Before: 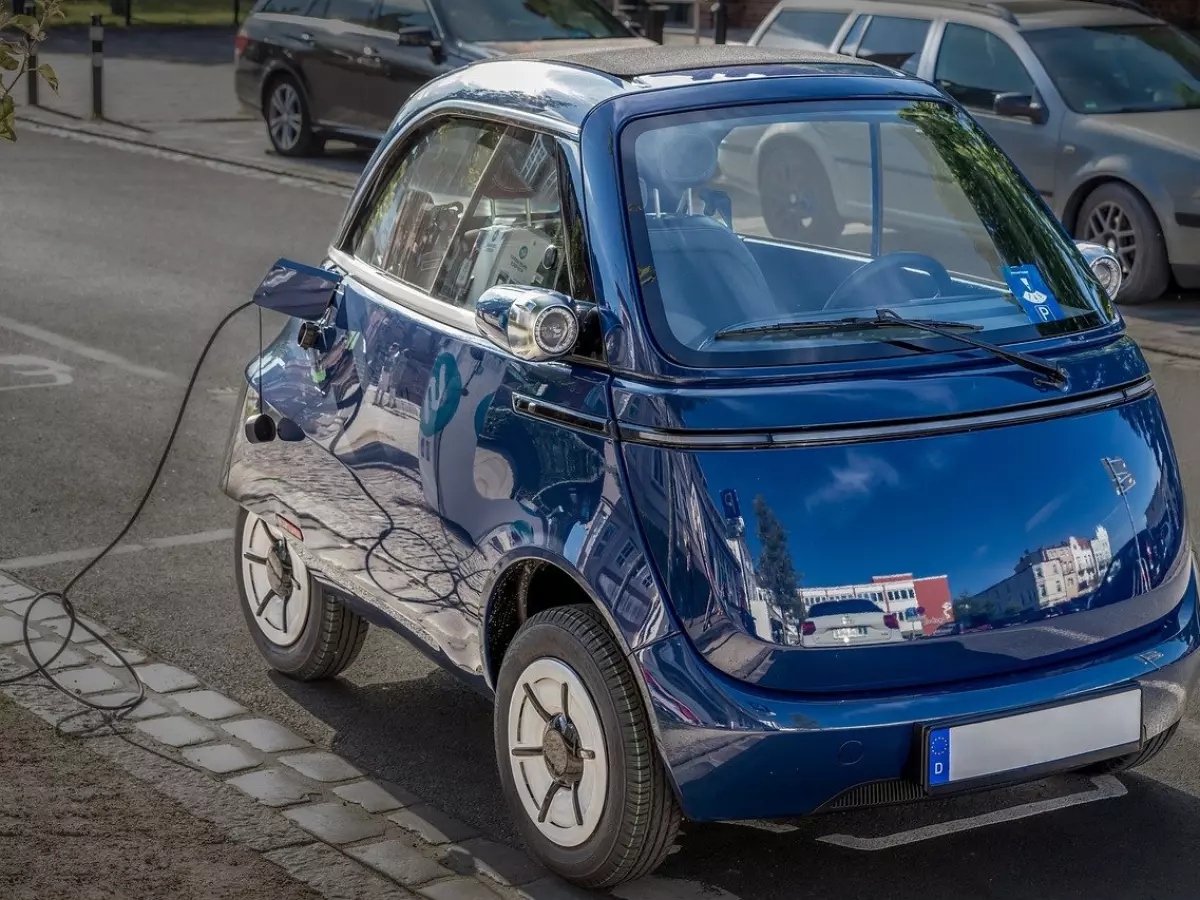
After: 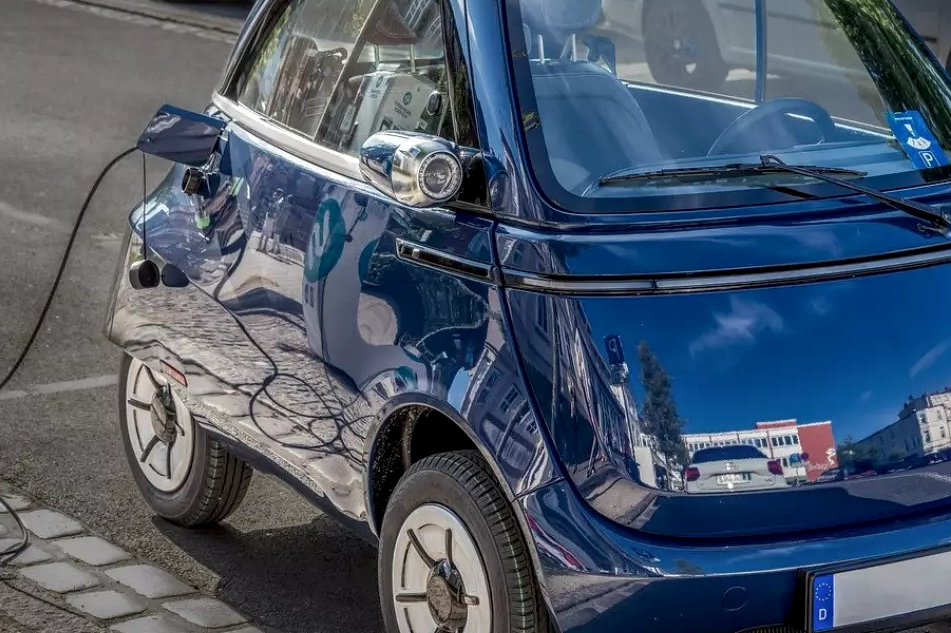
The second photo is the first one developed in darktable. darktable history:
local contrast: on, module defaults
tone equalizer: edges refinement/feathering 500, mask exposure compensation -1.57 EV, preserve details no
crop: left 9.739%, top 17.214%, right 11.005%, bottom 12.389%
